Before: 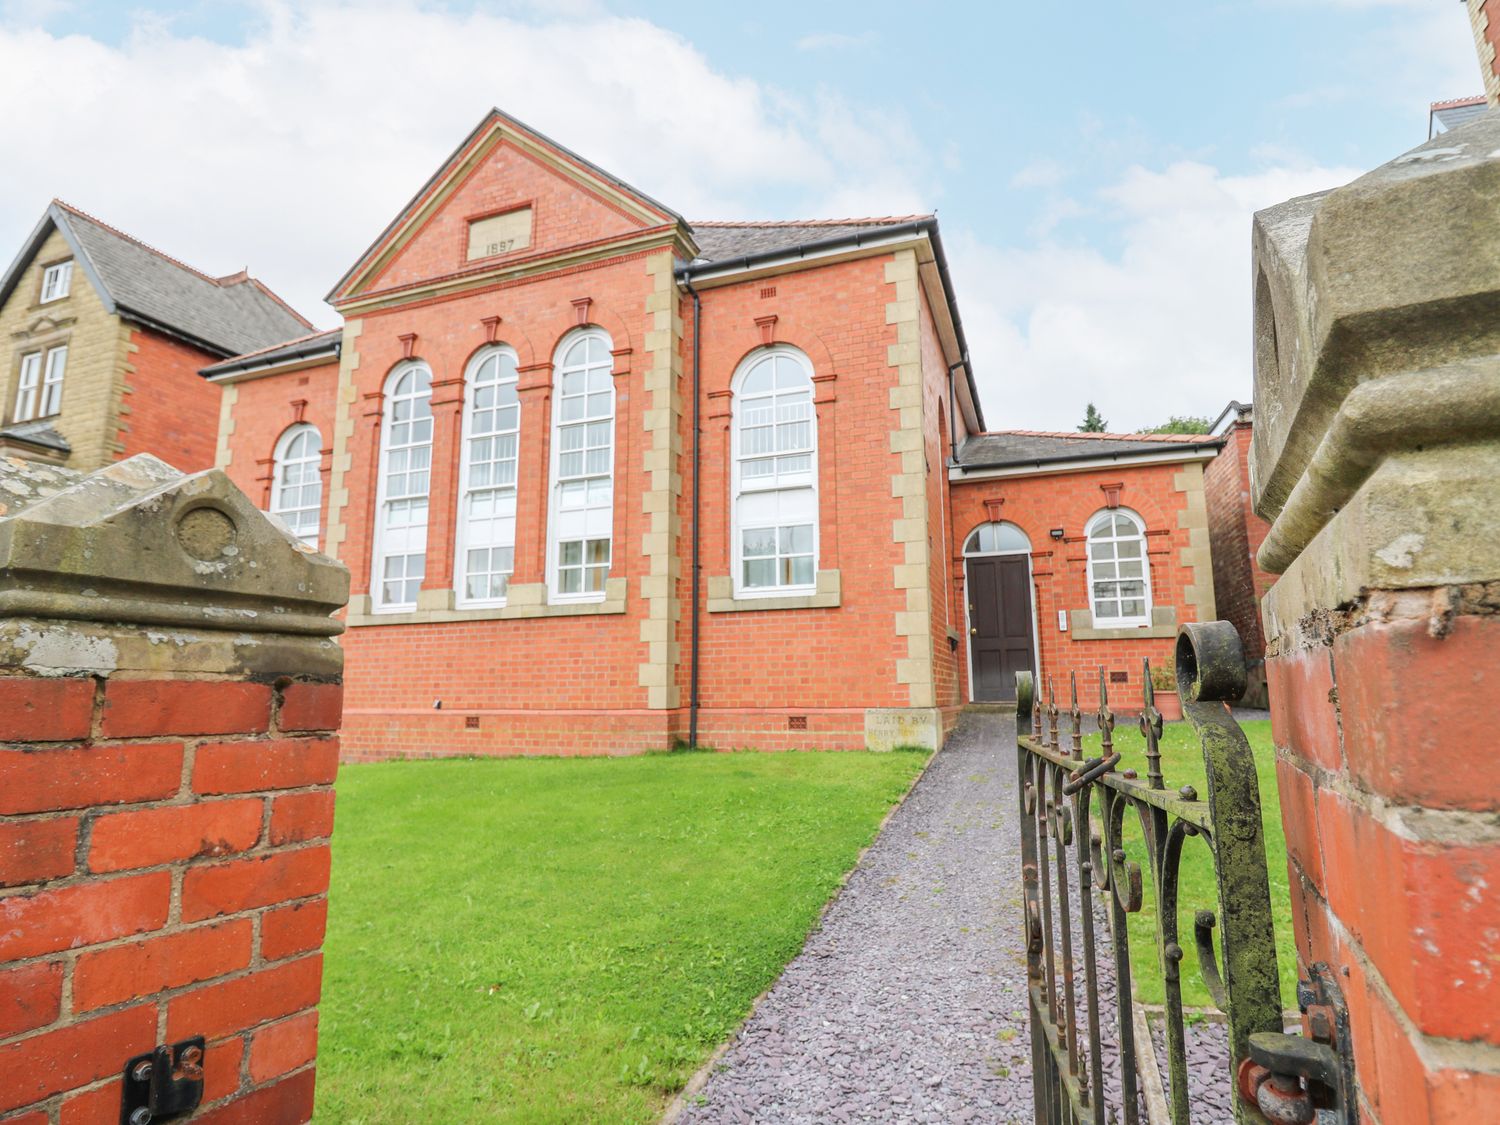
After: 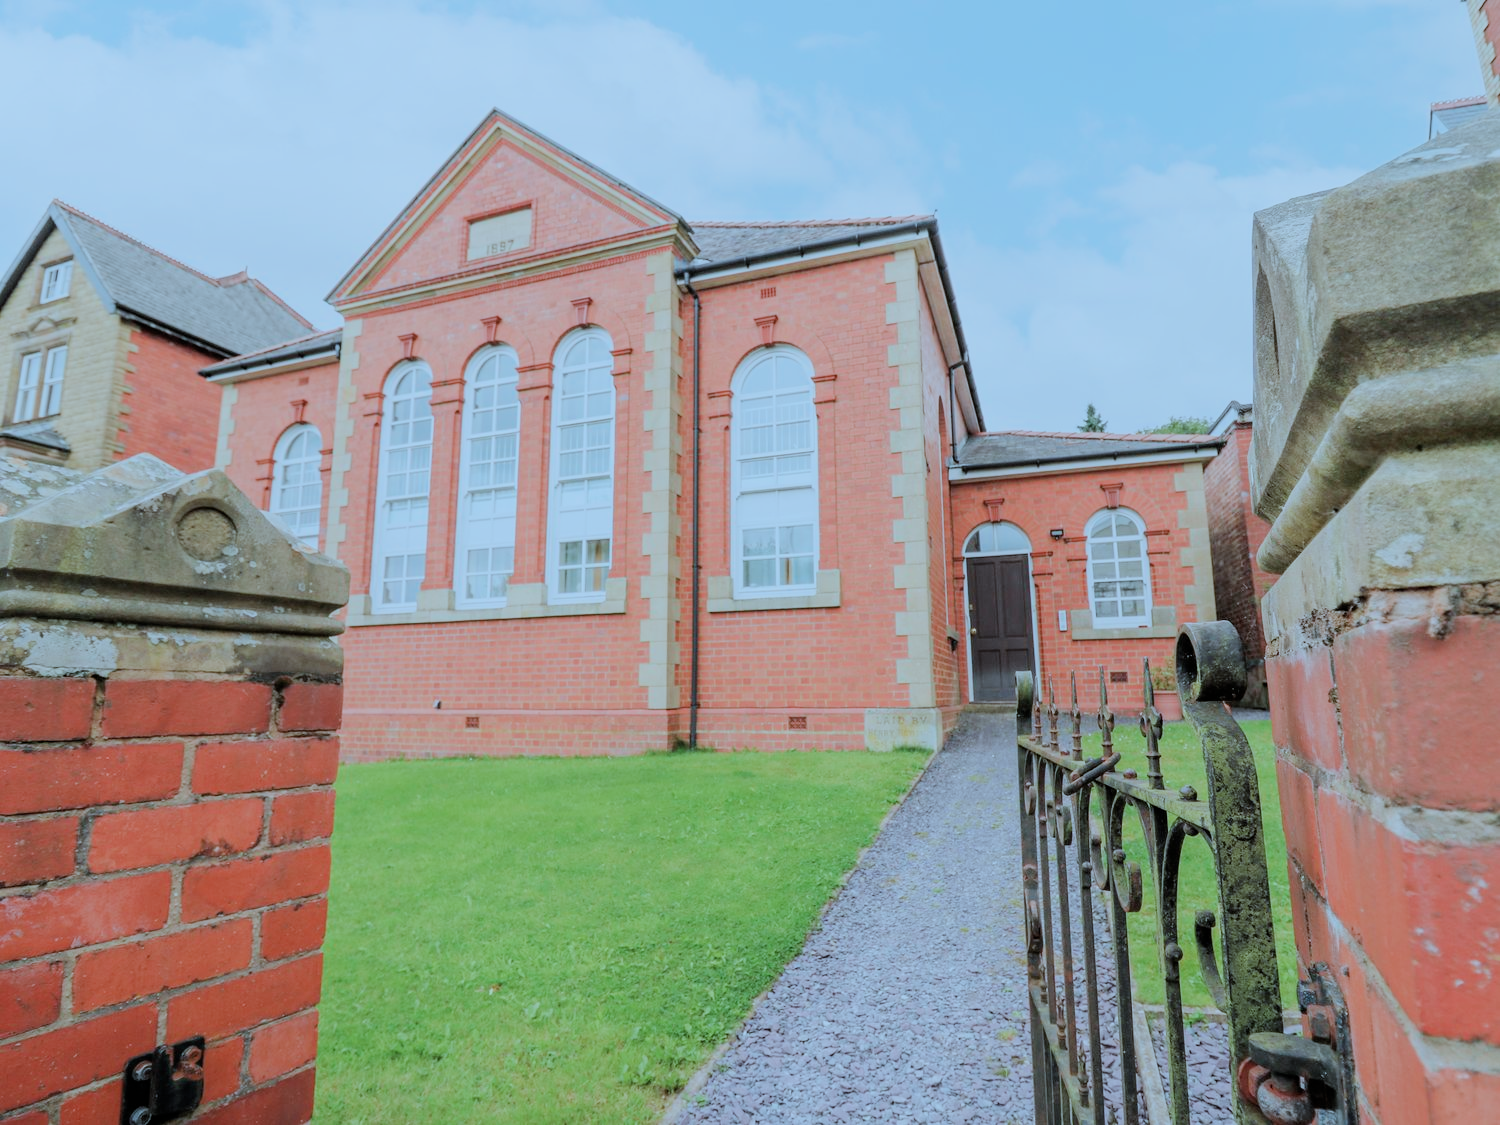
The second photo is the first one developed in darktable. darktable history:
color correction: highlights a* -9.13, highlights b* -22.58
shadows and highlights: shadows -69.51, highlights 33.26, highlights color adjustment 52.04%, soften with gaussian
filmic rgb: middle gray luminance 29.94%, black relative exposure -8.97 EV, white relative exposure 6.98 EV, target black luminance 0%, hardness 2.97, latitude 1.35%, contrast 0.962, highlights saturation mix 3.84%, shadows ↔ highlights balance 12.57%
